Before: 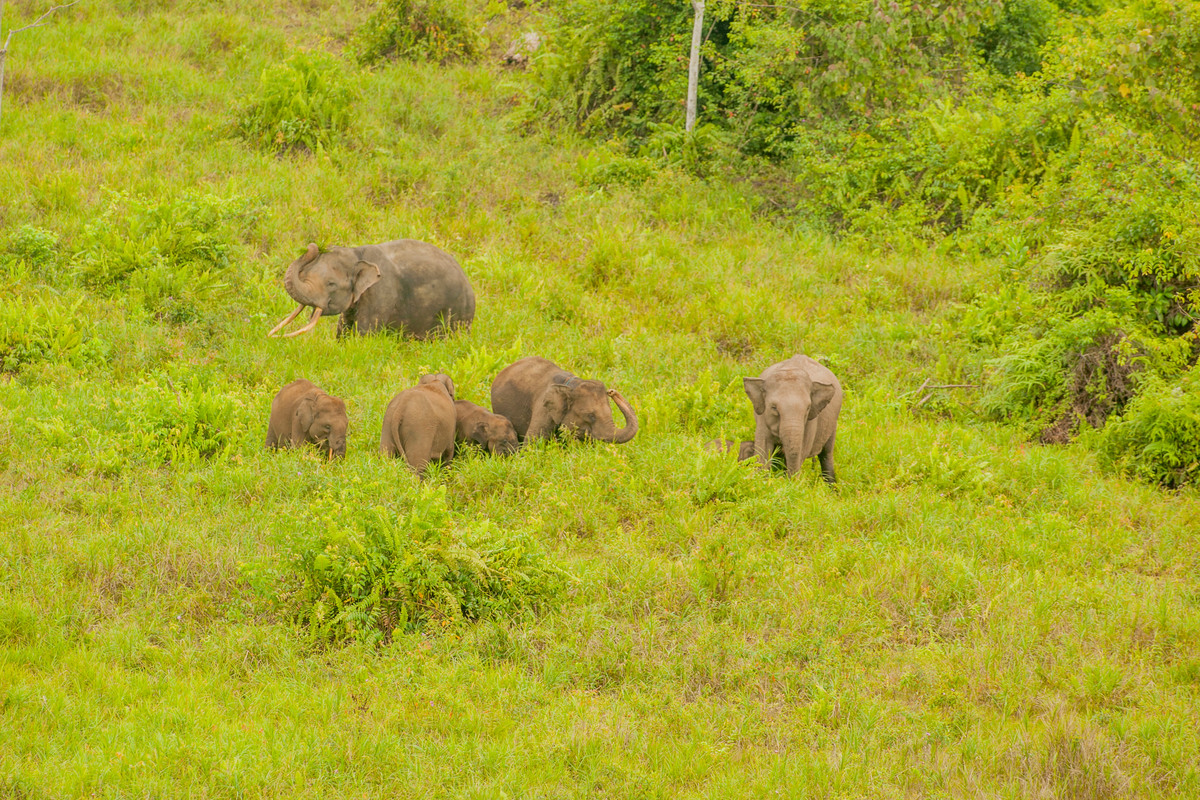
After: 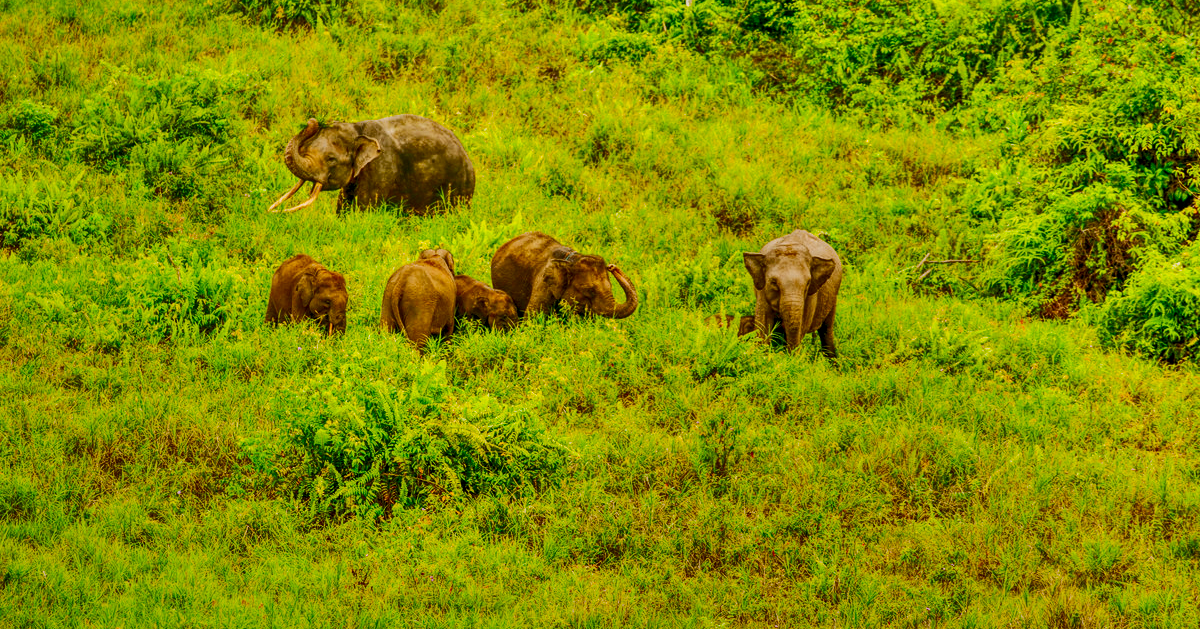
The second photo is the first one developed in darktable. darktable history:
crop and rotate: top 15.75%, bottom 5.556%
contrast brightness saturation: contrast 0.26, brightness 0.022, saturation 0.863
tone curve: curves: ch0 [(0, 0) (0.091, 0.066) (0.184, 0.16) (0.491, 0.519) (0.748, 0.765) (1, 0.919)]; ch1 [(0, 0) (0.179, 0.173) (0.322, 0.32) (0.424, 0.424) (0.502, 0.504) (0.56, 0.578) (0.631, 0.675) (0.777, 0.806) (1, 1)]; ch2 [(0, 0) (0.434, 0.447) (0.483, 0.487) (0.547, 0.573) (0.676, 0.673) (1, 1)], preserve colors none
shadows and highlights: shadows 17.96, highlights -83.46, soften with gaussian
local contrast: highlights 102%, shadows 100%, detail 199%, midtone range 0.2
